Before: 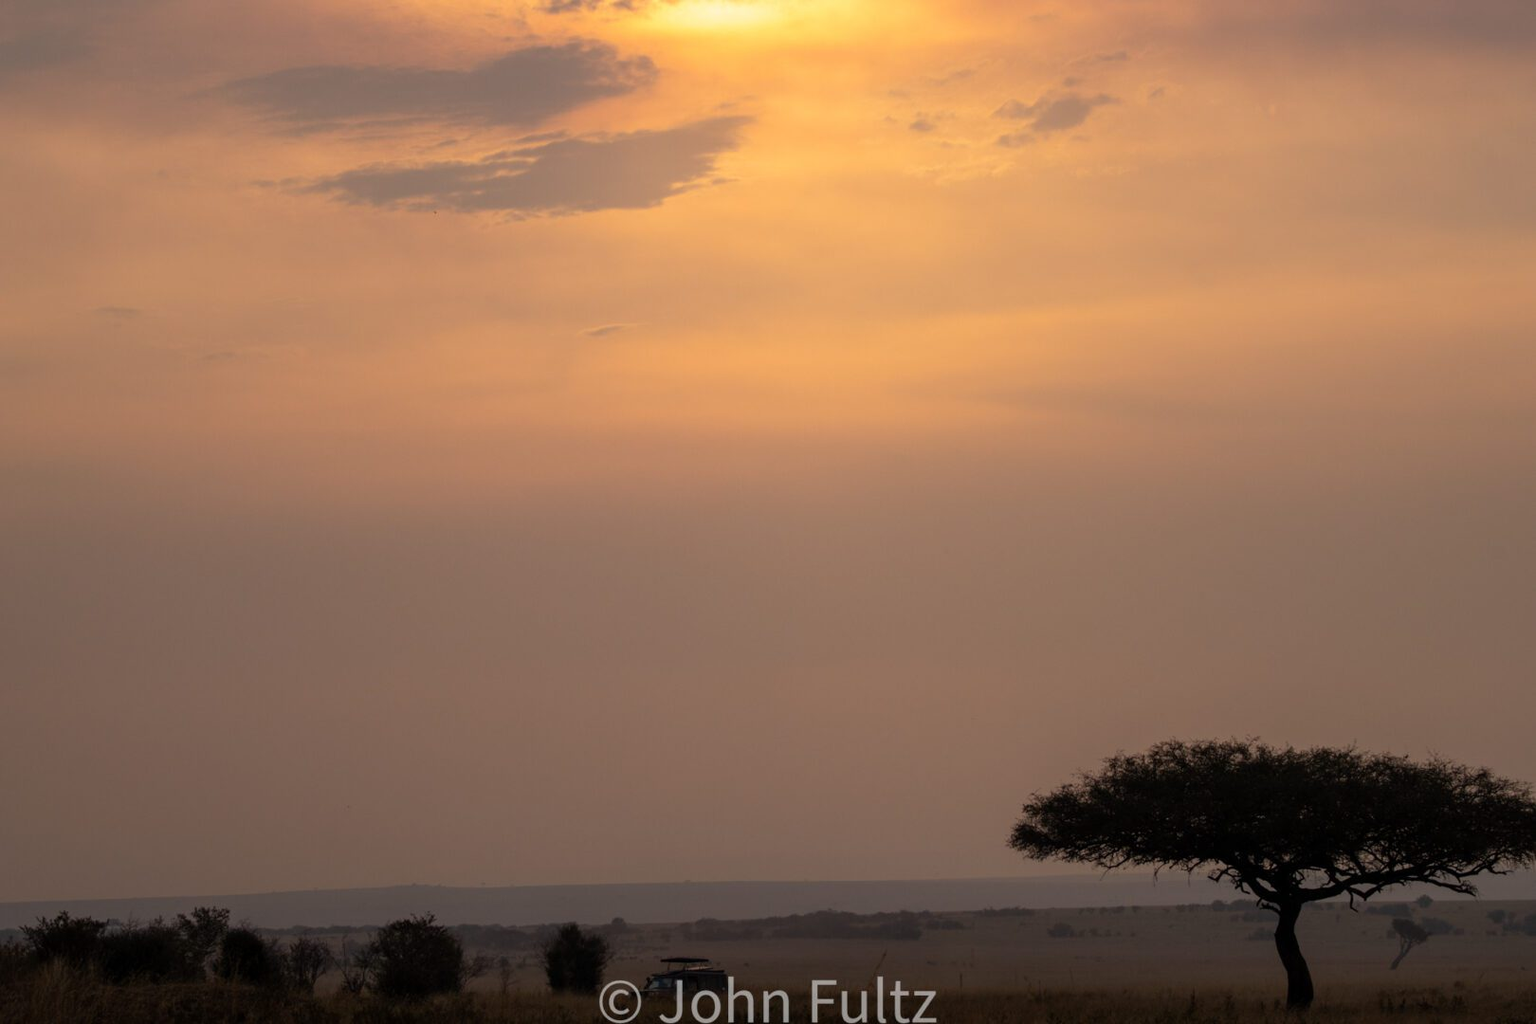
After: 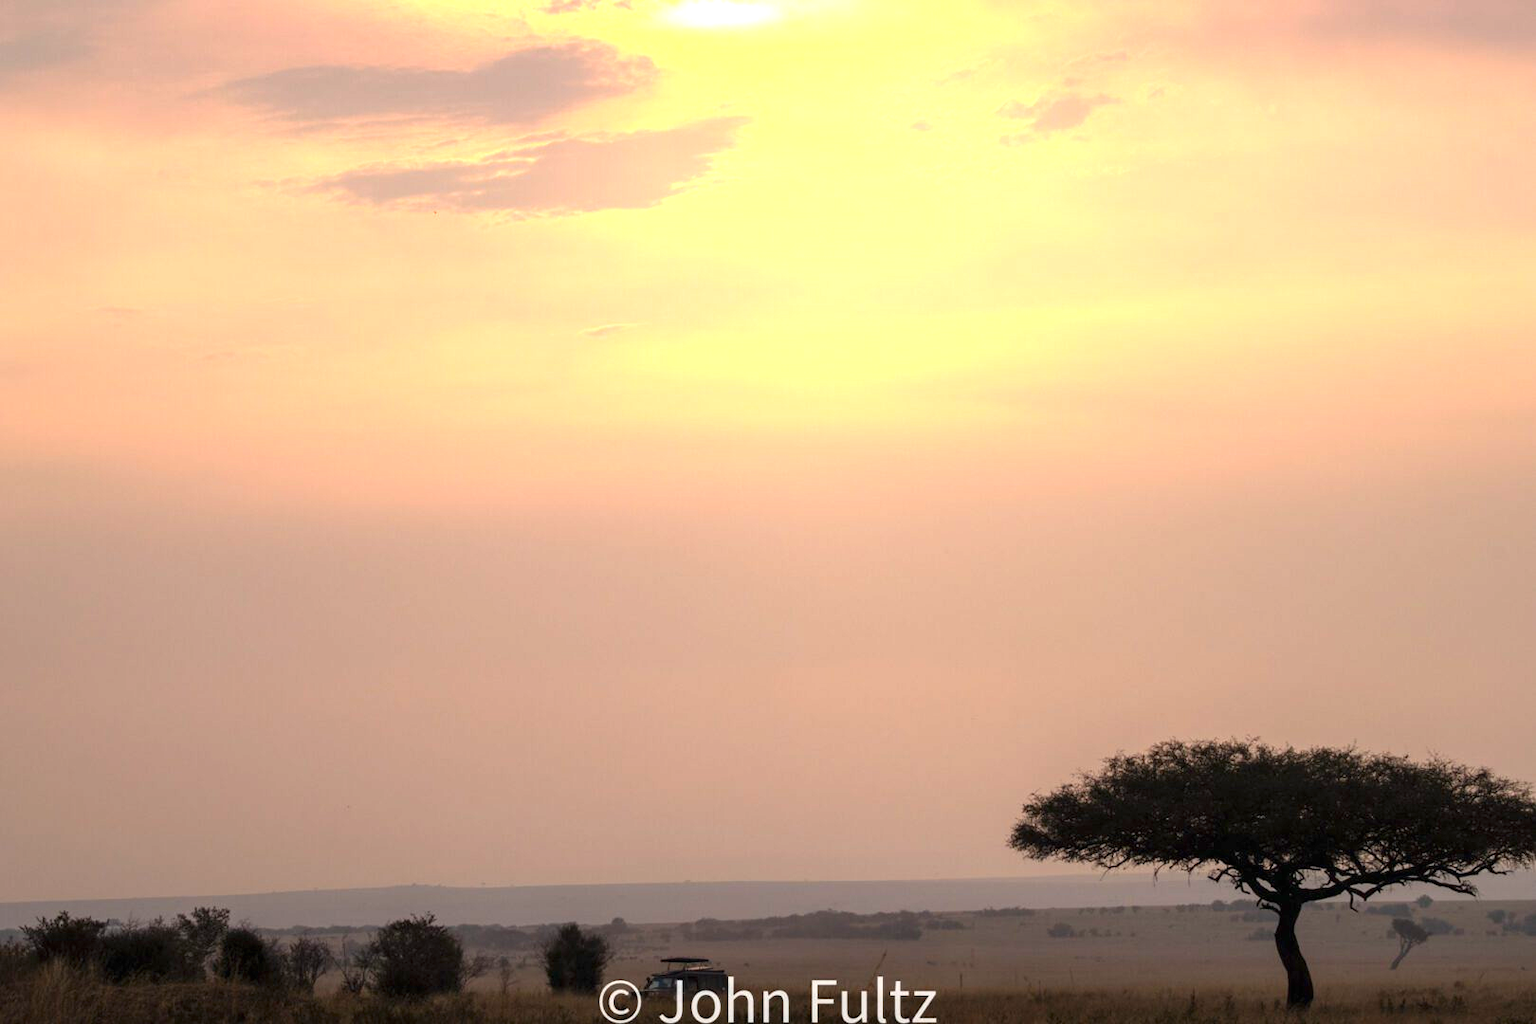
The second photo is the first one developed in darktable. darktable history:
exposure: black level correction 0, exposure 1.45 EV, compensate exposure bias true, compensate highlight preservation false
